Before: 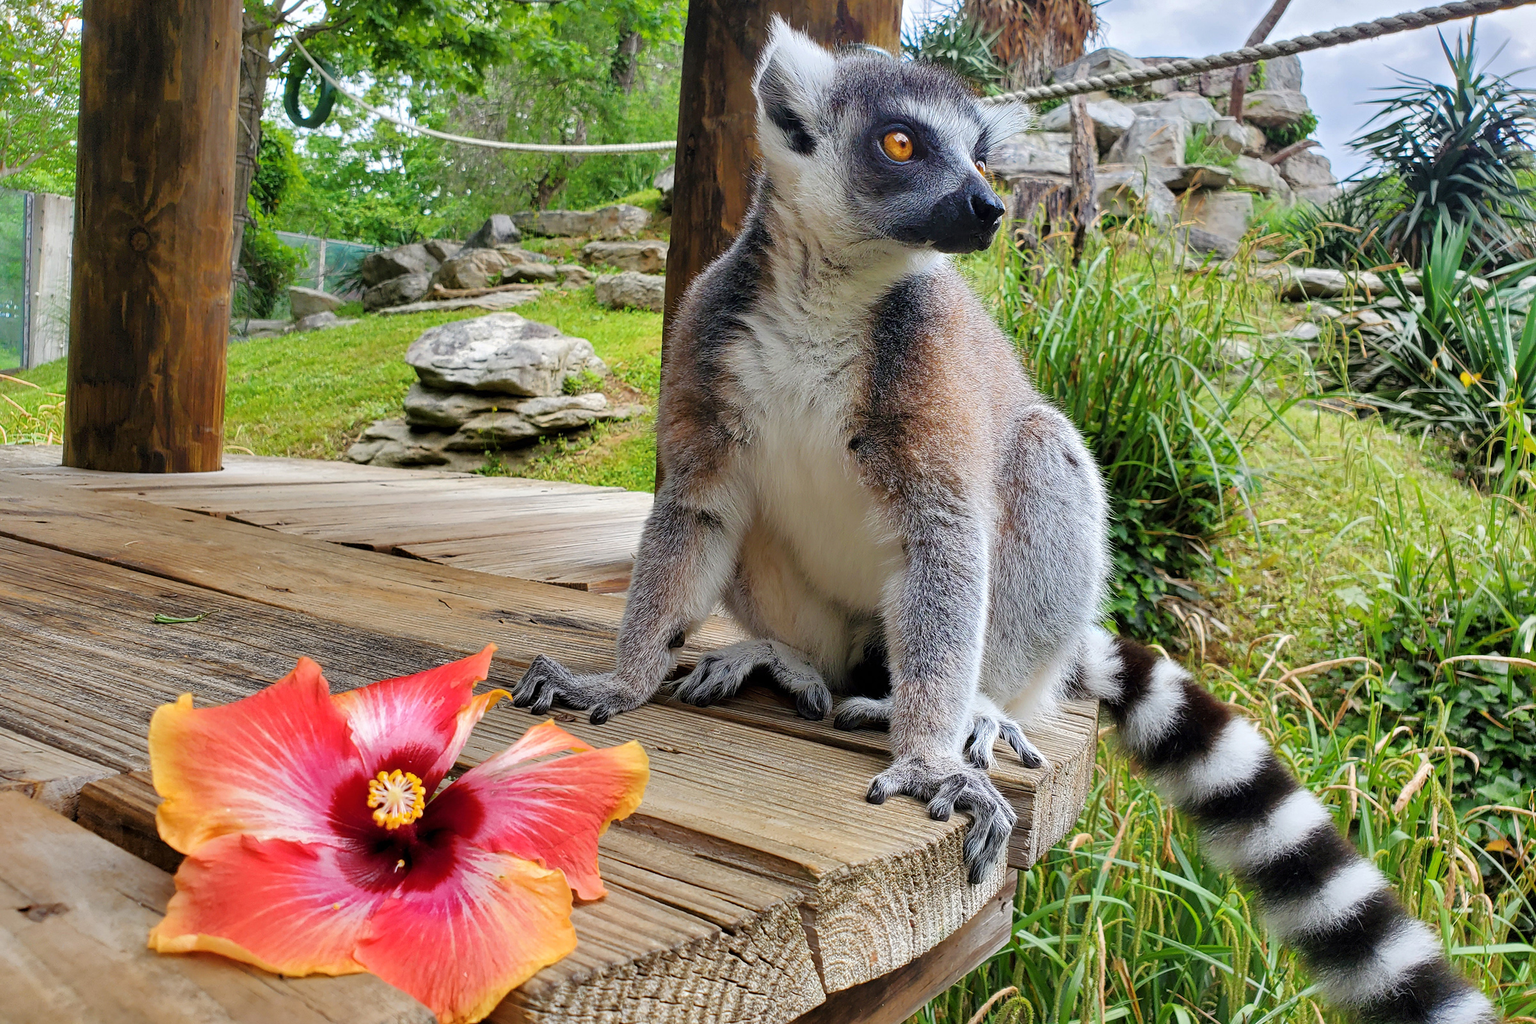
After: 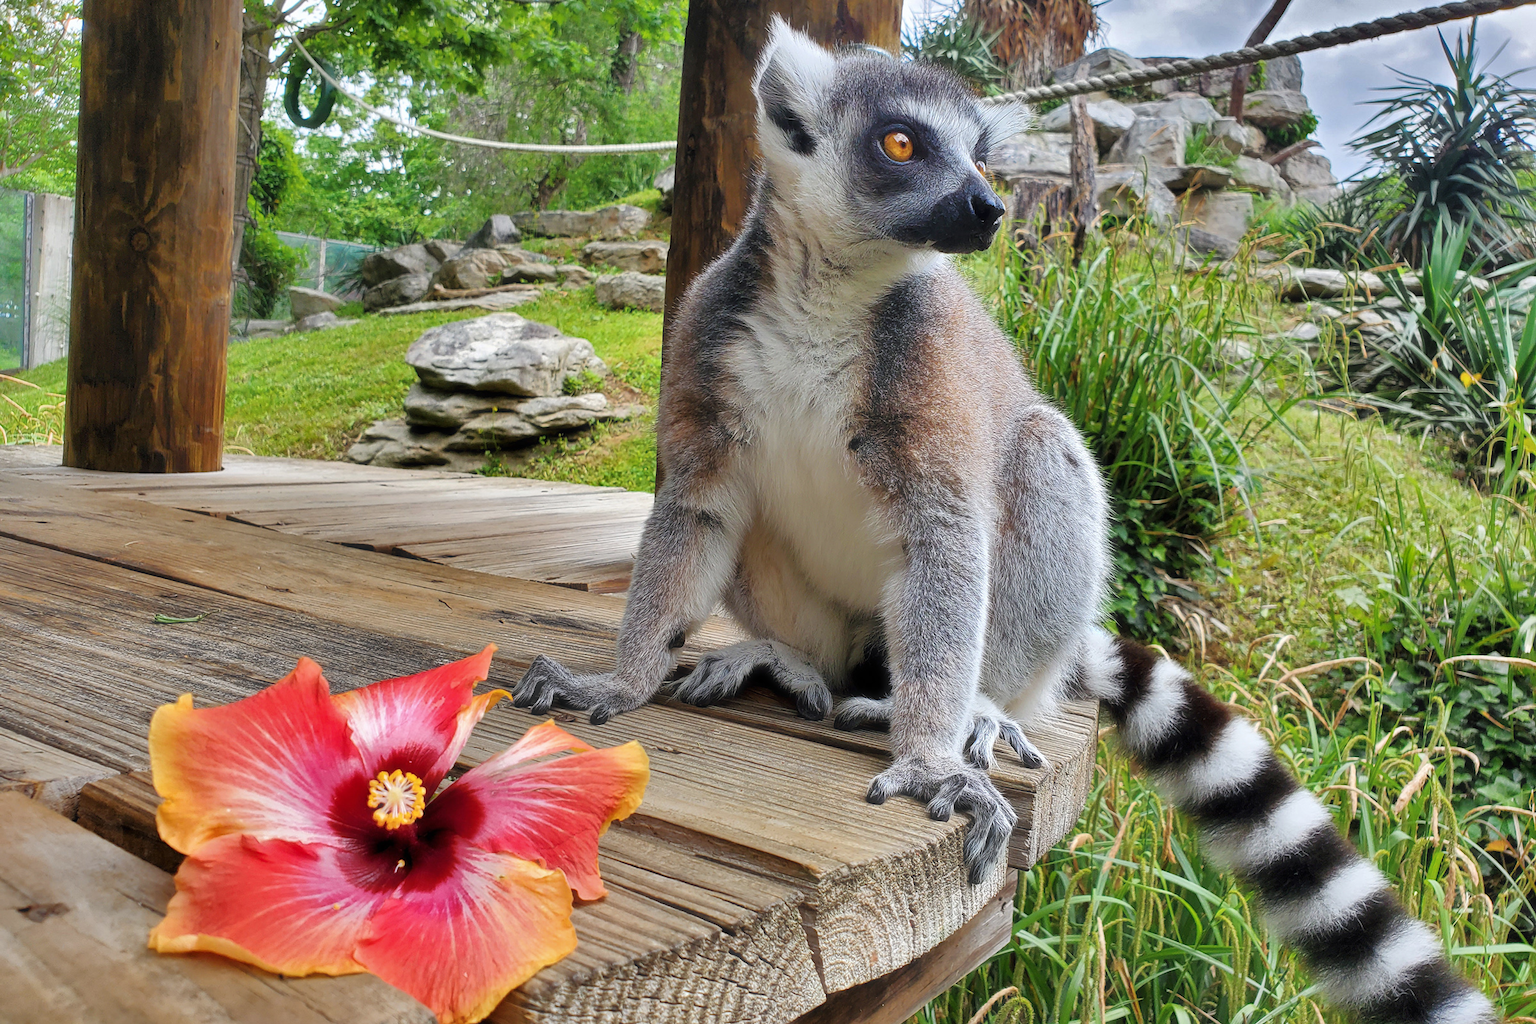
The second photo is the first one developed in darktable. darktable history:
haze removal: strength -0.1, adaptive false
shadows and highlights: shadows 24.5, highlights -78.15, soften with gaussian
